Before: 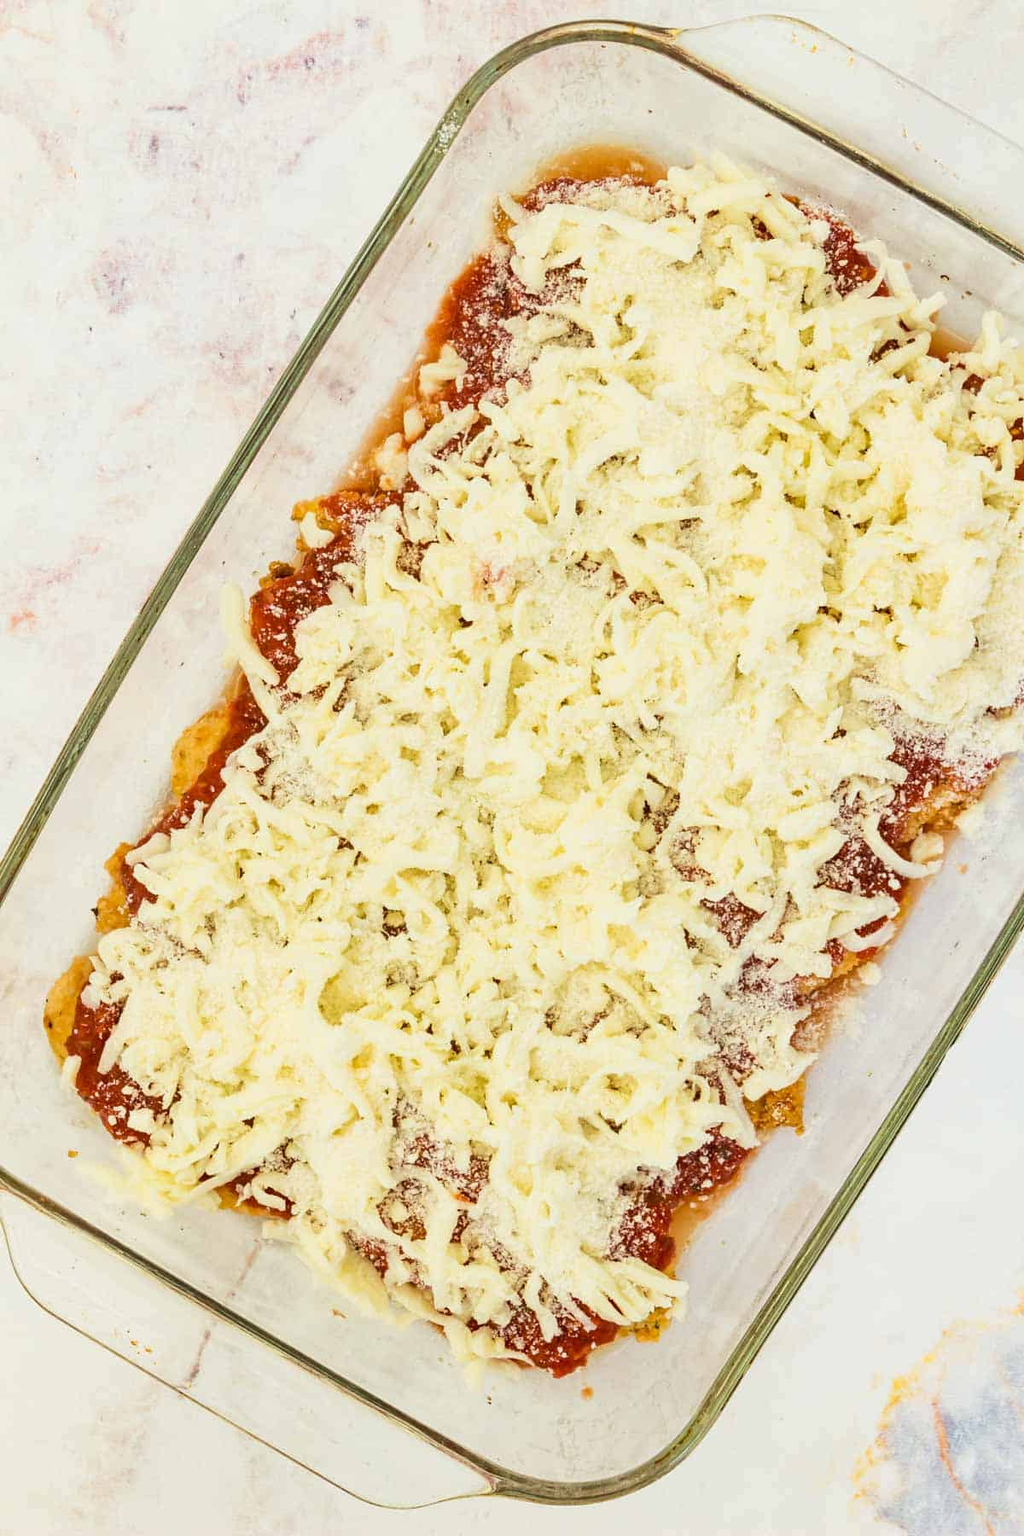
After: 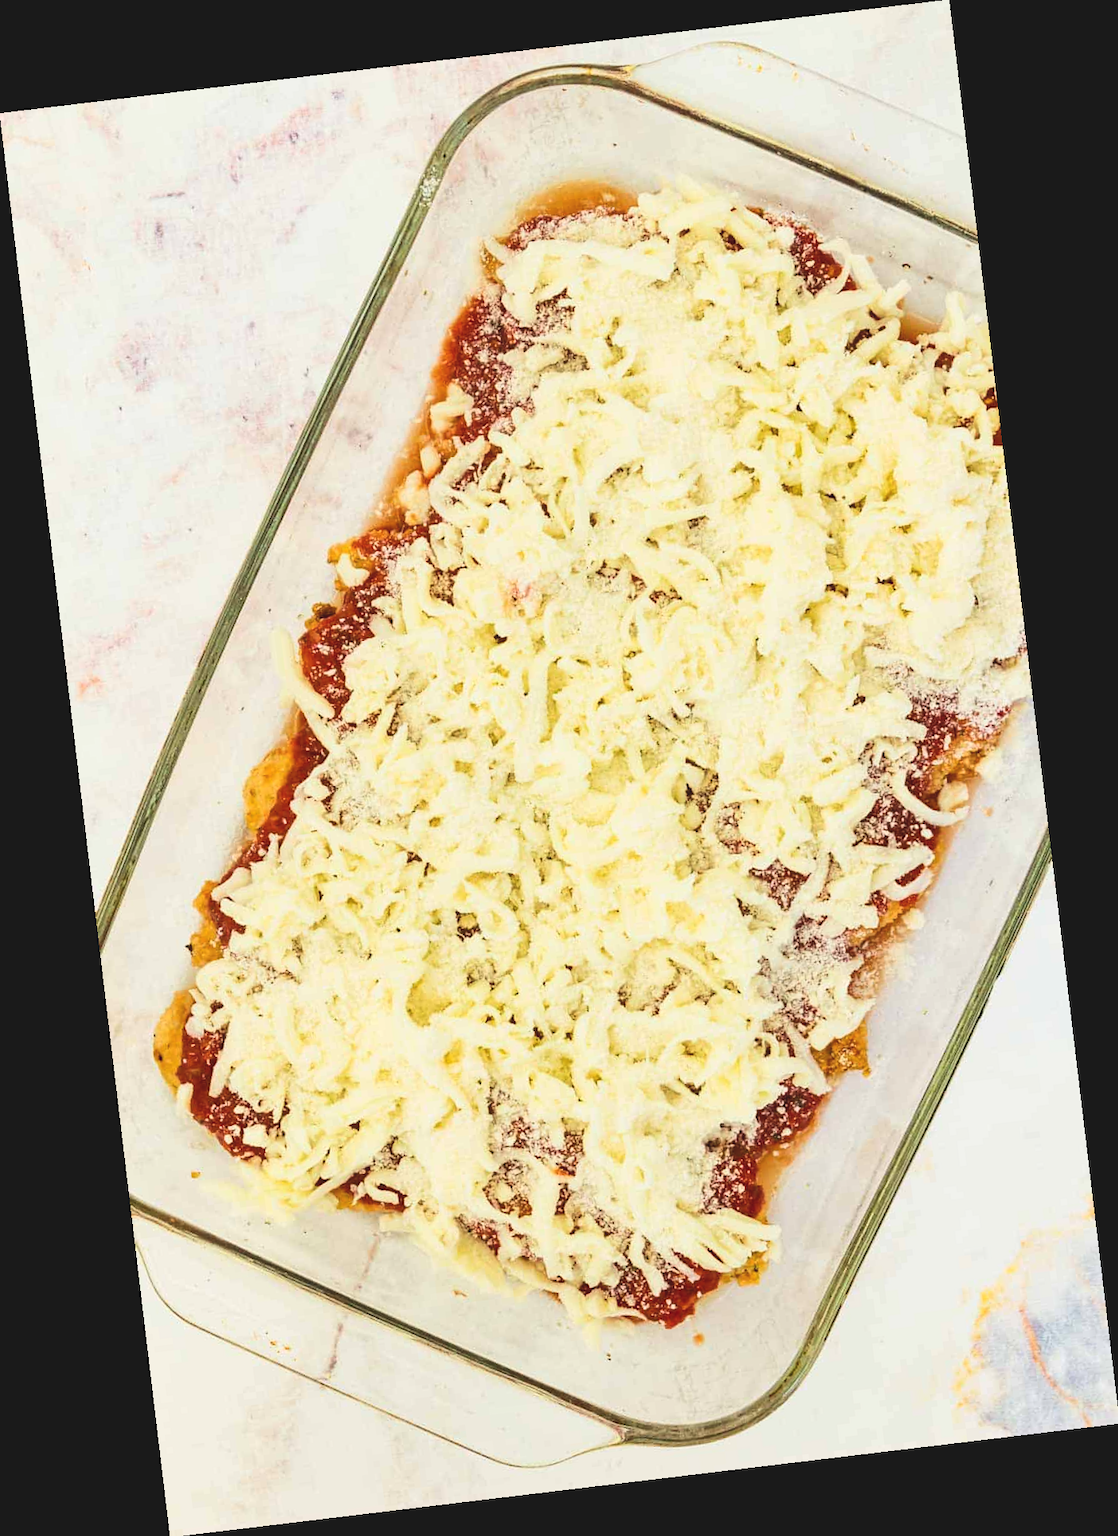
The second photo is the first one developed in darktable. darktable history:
exposure: black level correction -0.015, compensate highlight preservation false
rotate and perspective: rotation -6.83°, automatic cropping off
contrast brightness saturation: contrast 0.15, brightness -0.01, saturation 0.1
